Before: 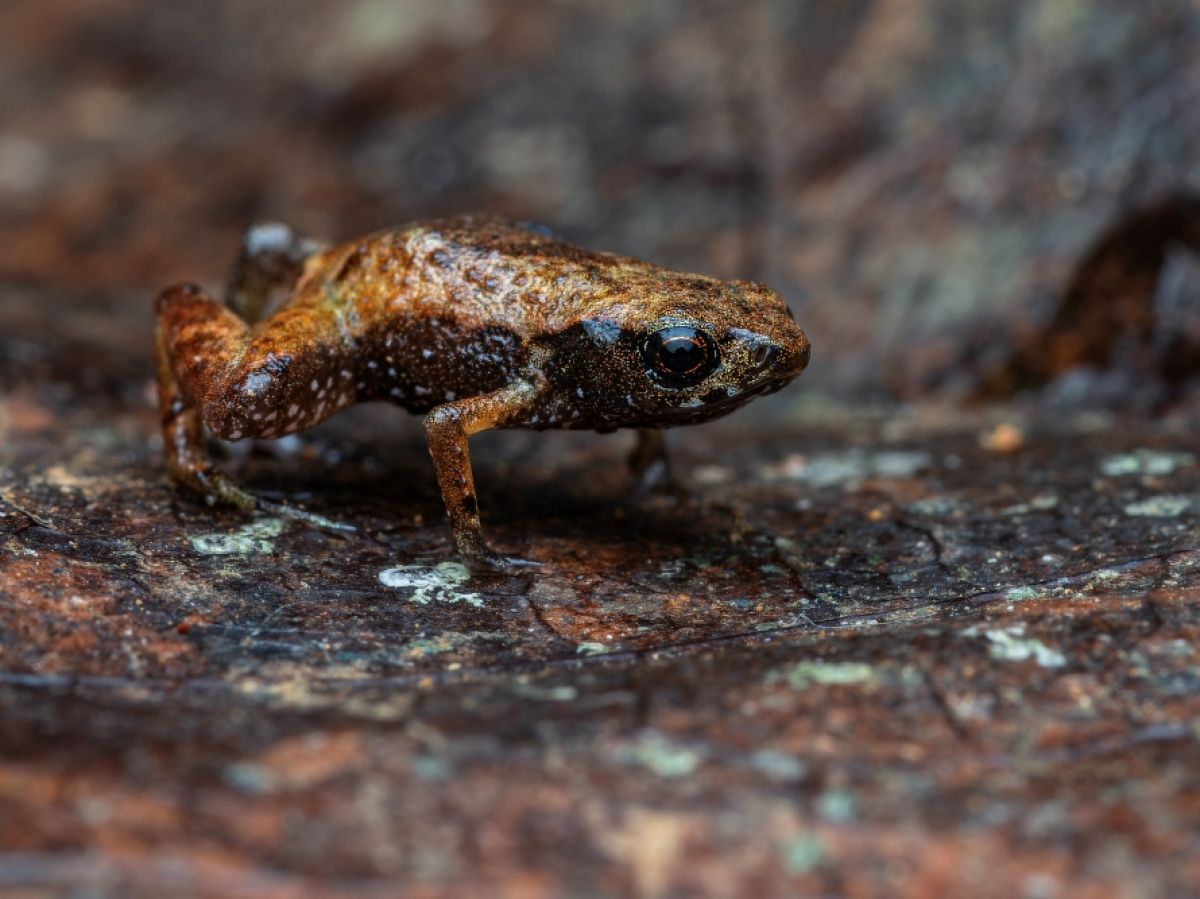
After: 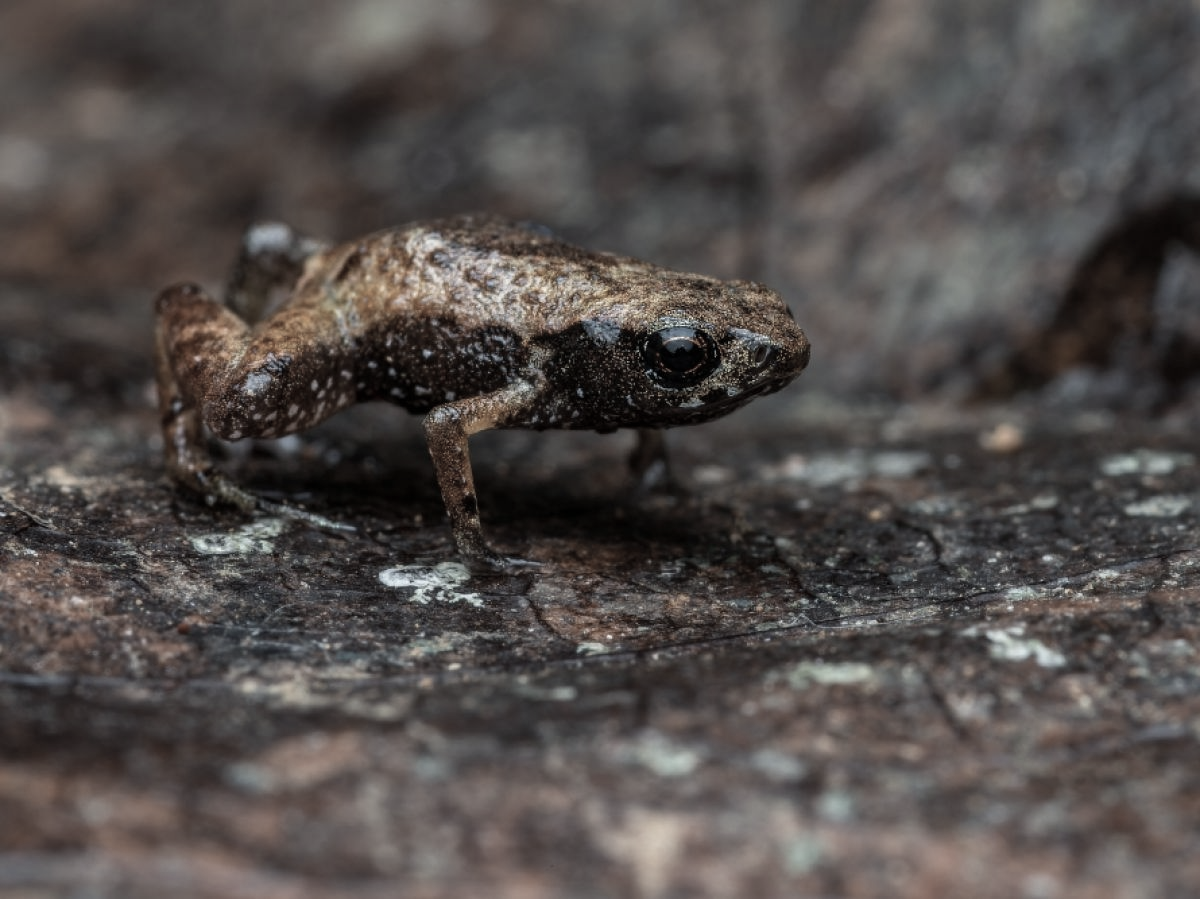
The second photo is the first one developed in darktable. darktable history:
color correction: saturation 0.3
velvia: on, module defaults
